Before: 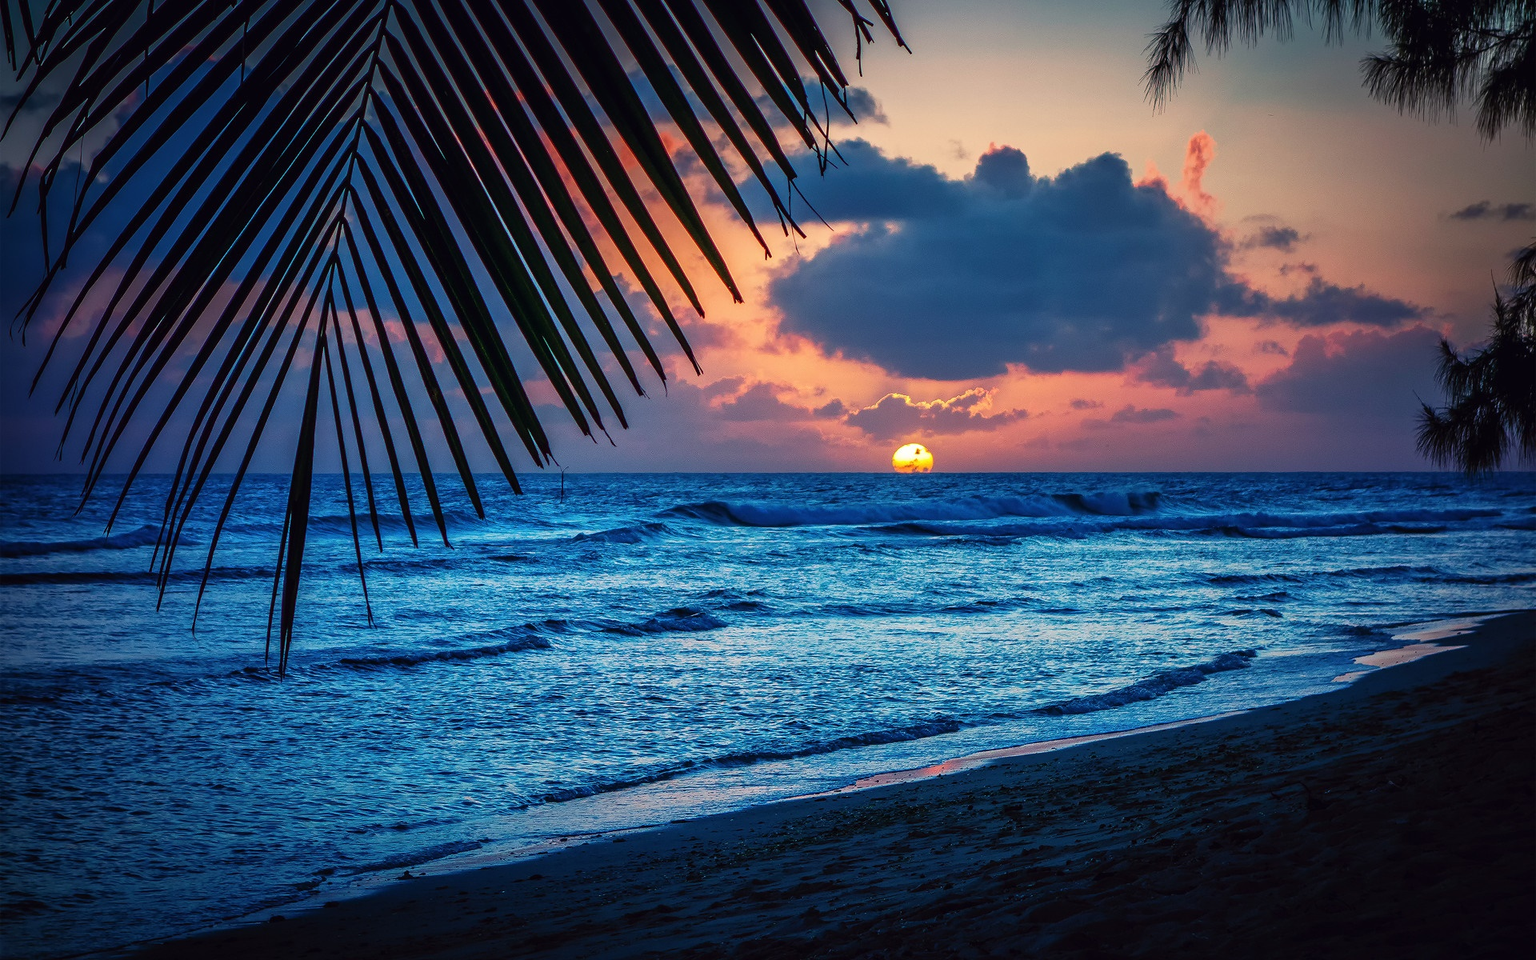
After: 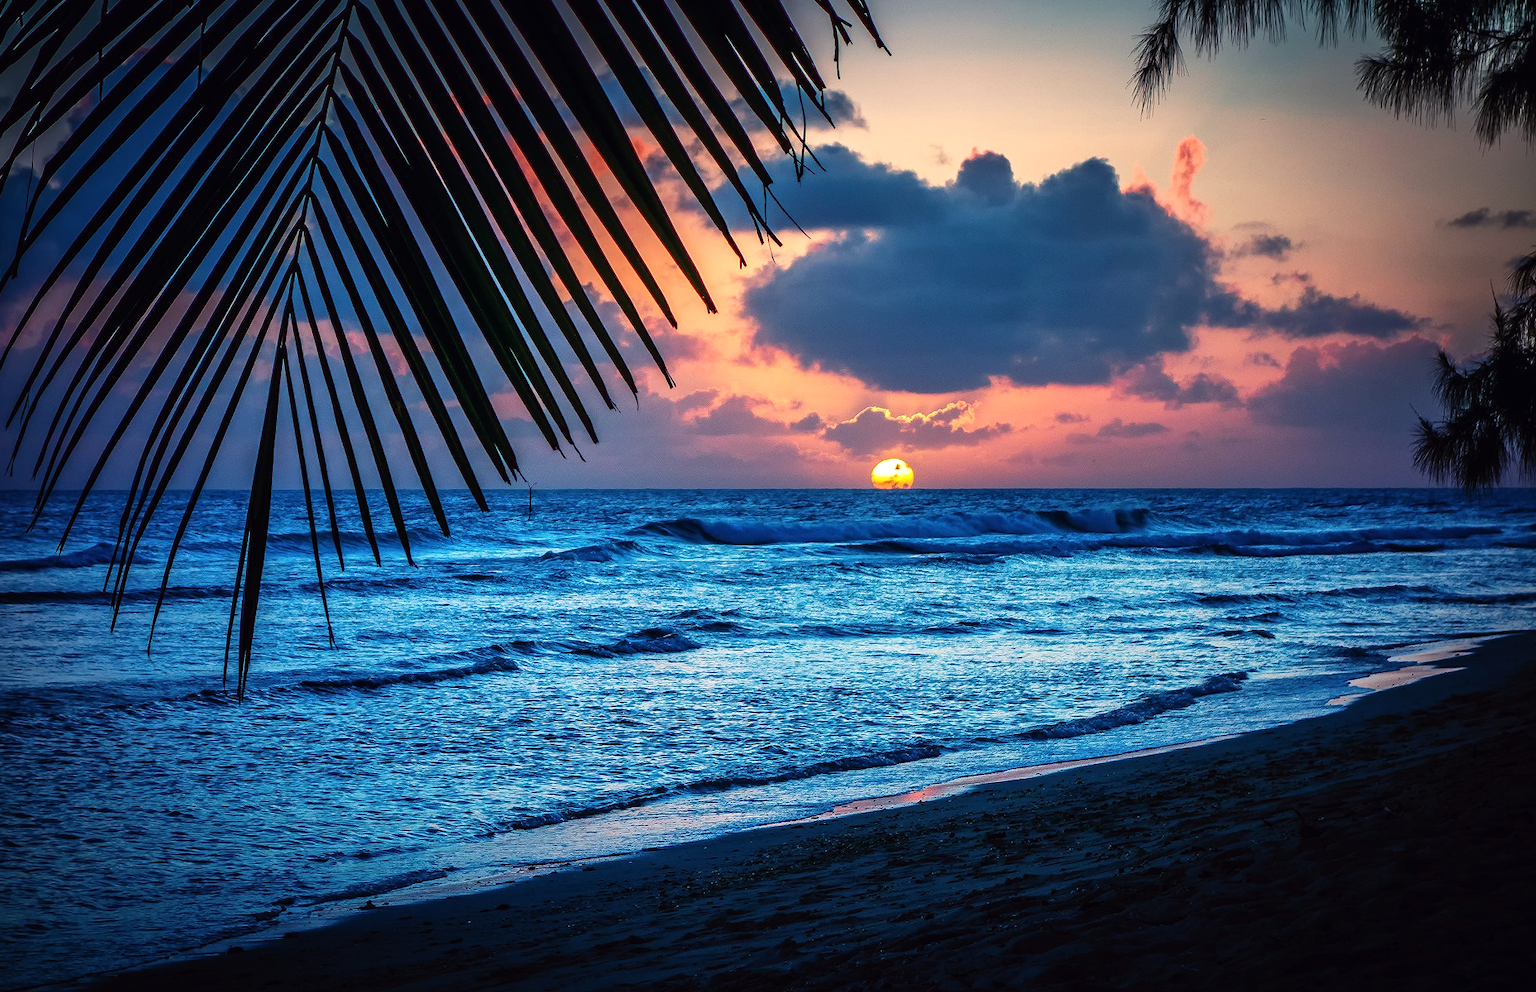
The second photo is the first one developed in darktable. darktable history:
crop and rotate: left 3.238%
tone equalizer: -8 EV -0.417 EV, -7 EV -0.389 EV, -6 EV -0.333 EV, -5 EV -0.222 EV, -3 EV 0.222 EV, -2 EV 0.333 EV, -1 EV 0.389 EV, +0 EV 0.417 EV, edges refinement/feathering 500, mask exposure compensation -1.25 EV, preserve details no
